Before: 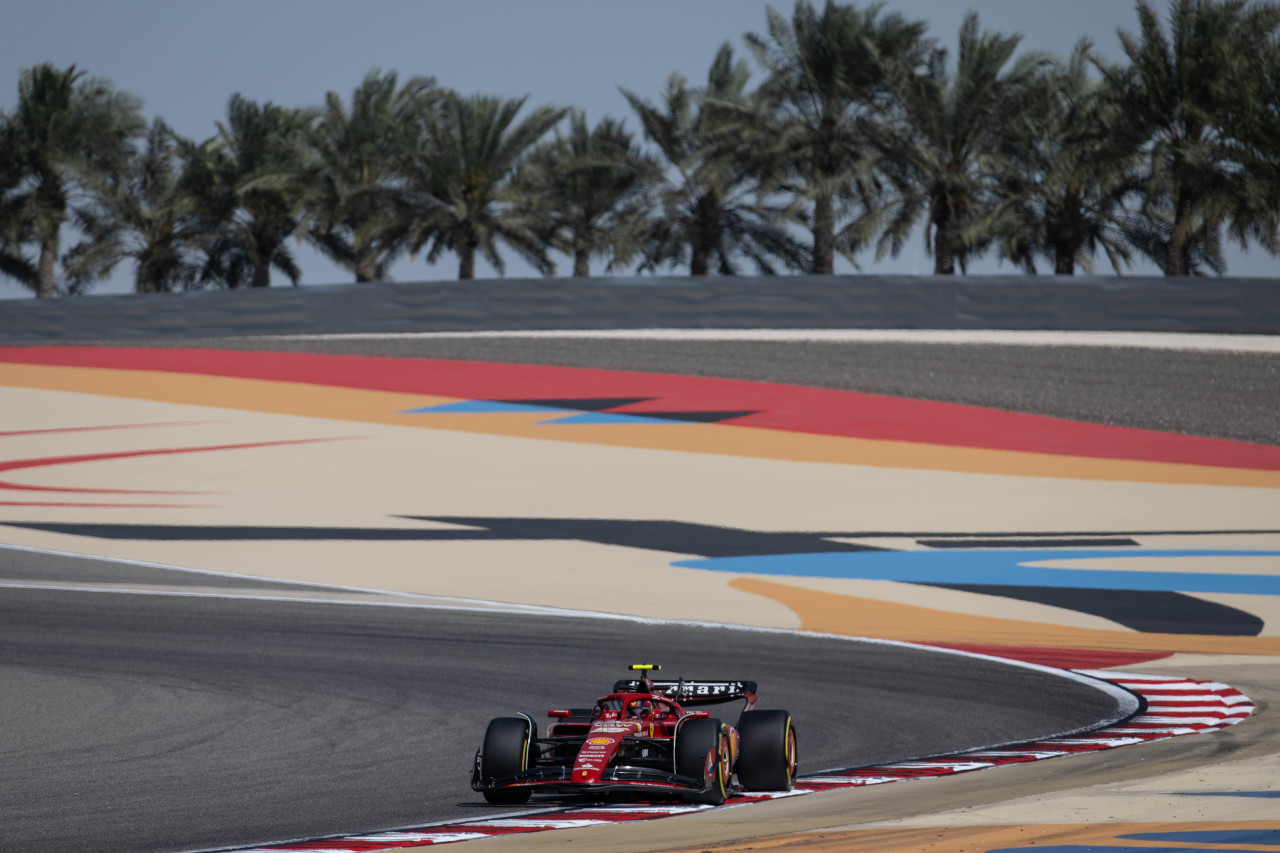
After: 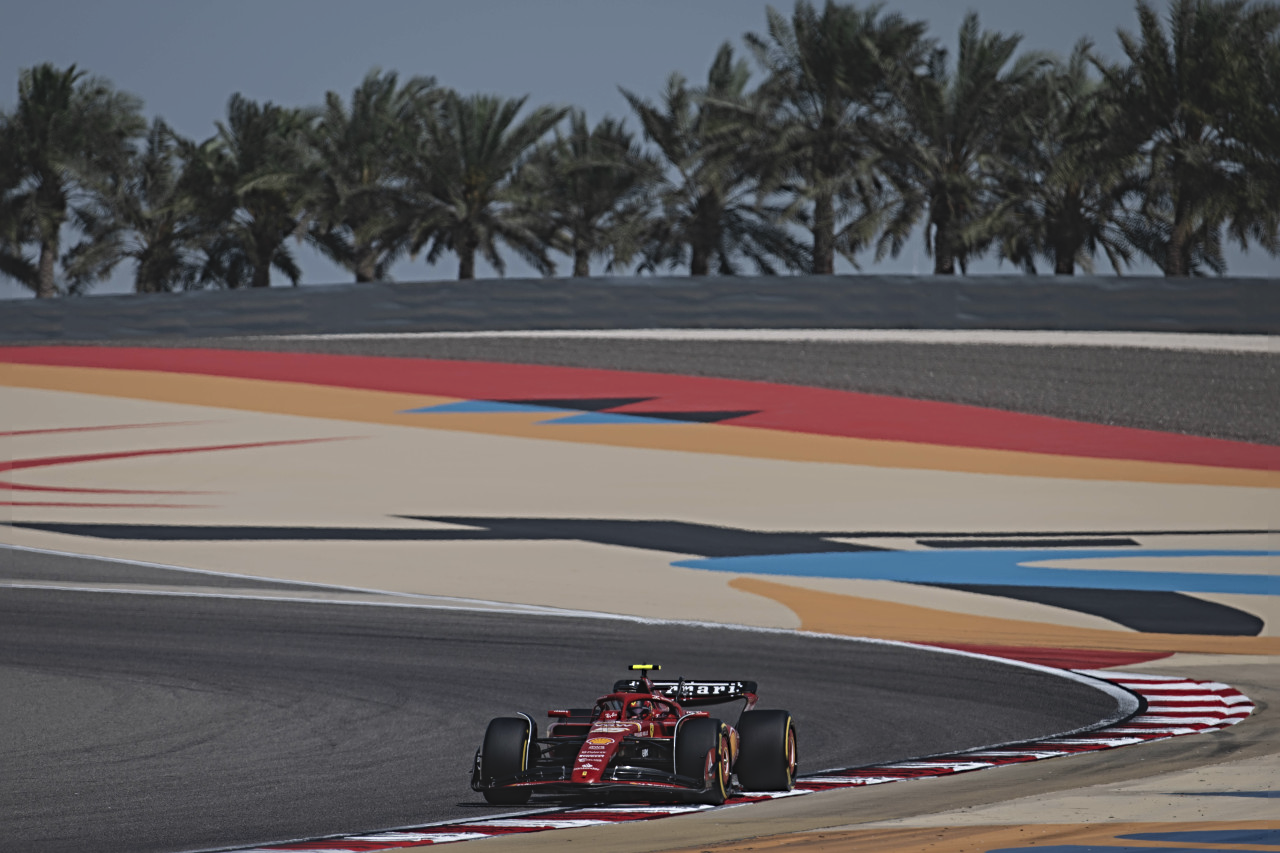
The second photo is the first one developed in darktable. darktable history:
exposure: black level correction -0.015, exposure -0.531 EV, compensate highlight preservation false
sharpen: radius 4.891
